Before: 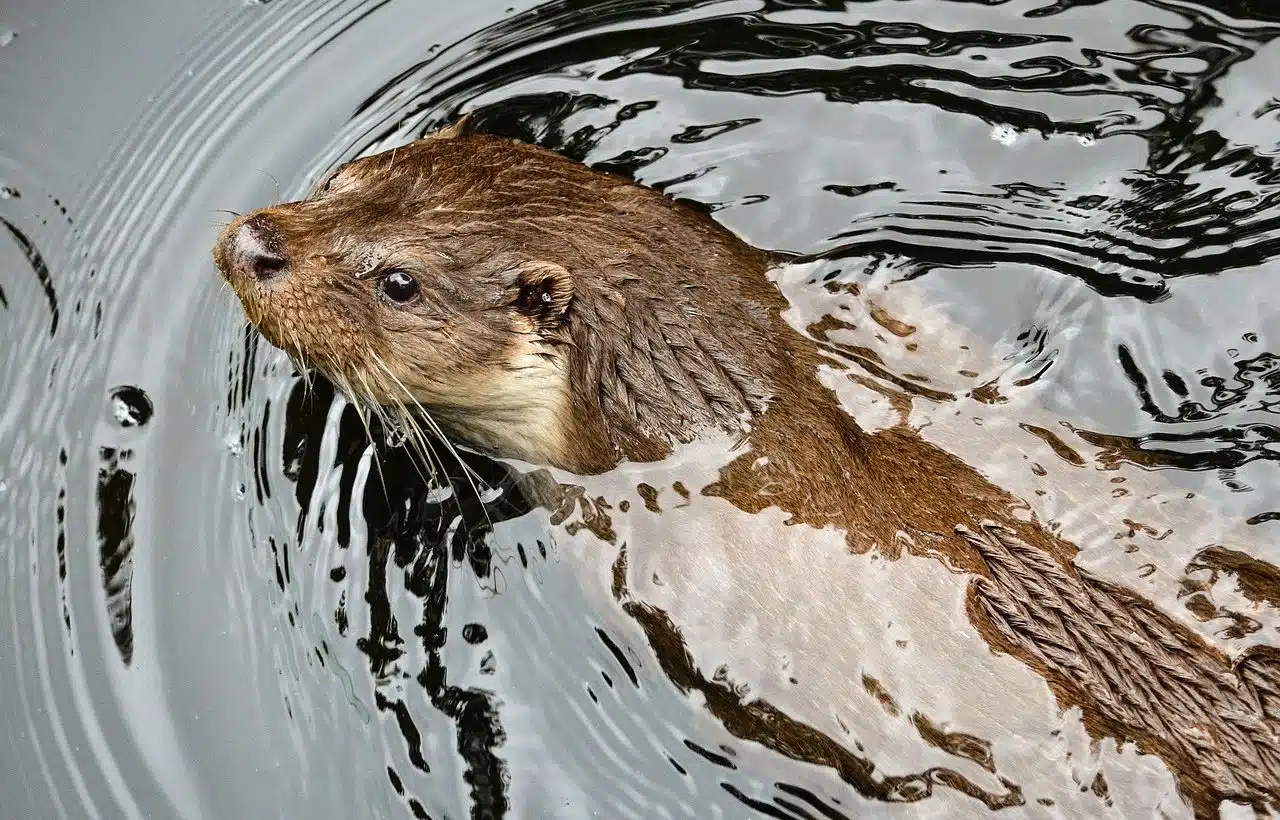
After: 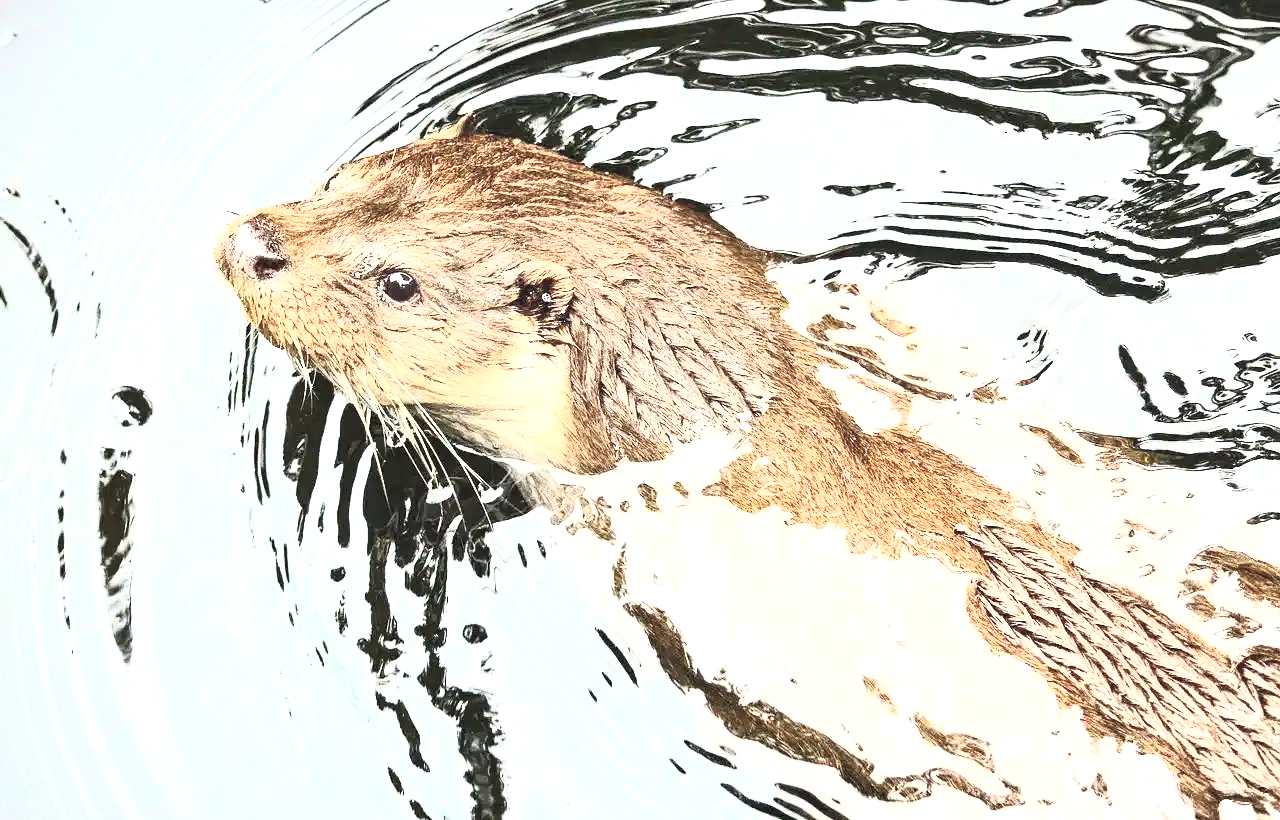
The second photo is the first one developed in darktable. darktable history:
contrast brightness saturation: contrast 0.43, brightness 0.56, saturation -0.19
exposure: black level correction 0, exposure 1.5 EV, compensate exposure bias true, compensate highlight preservation false
